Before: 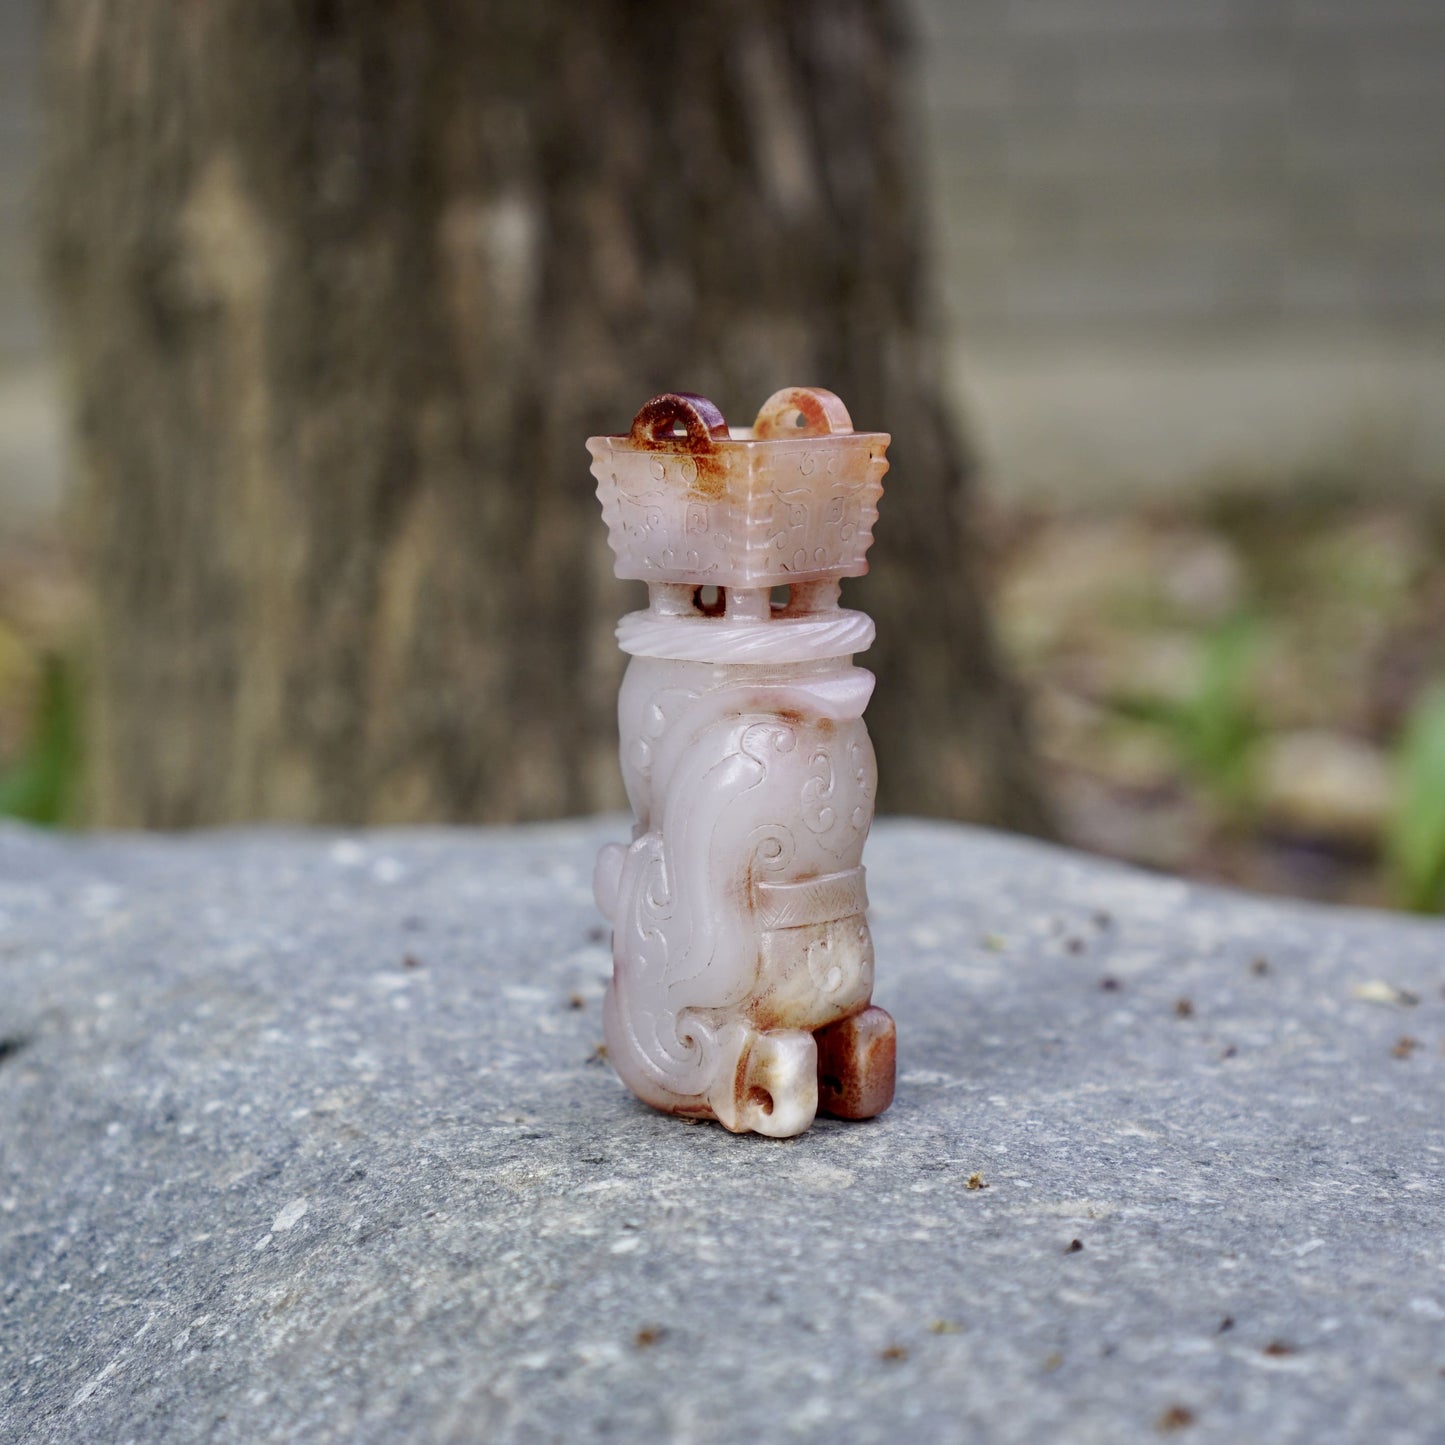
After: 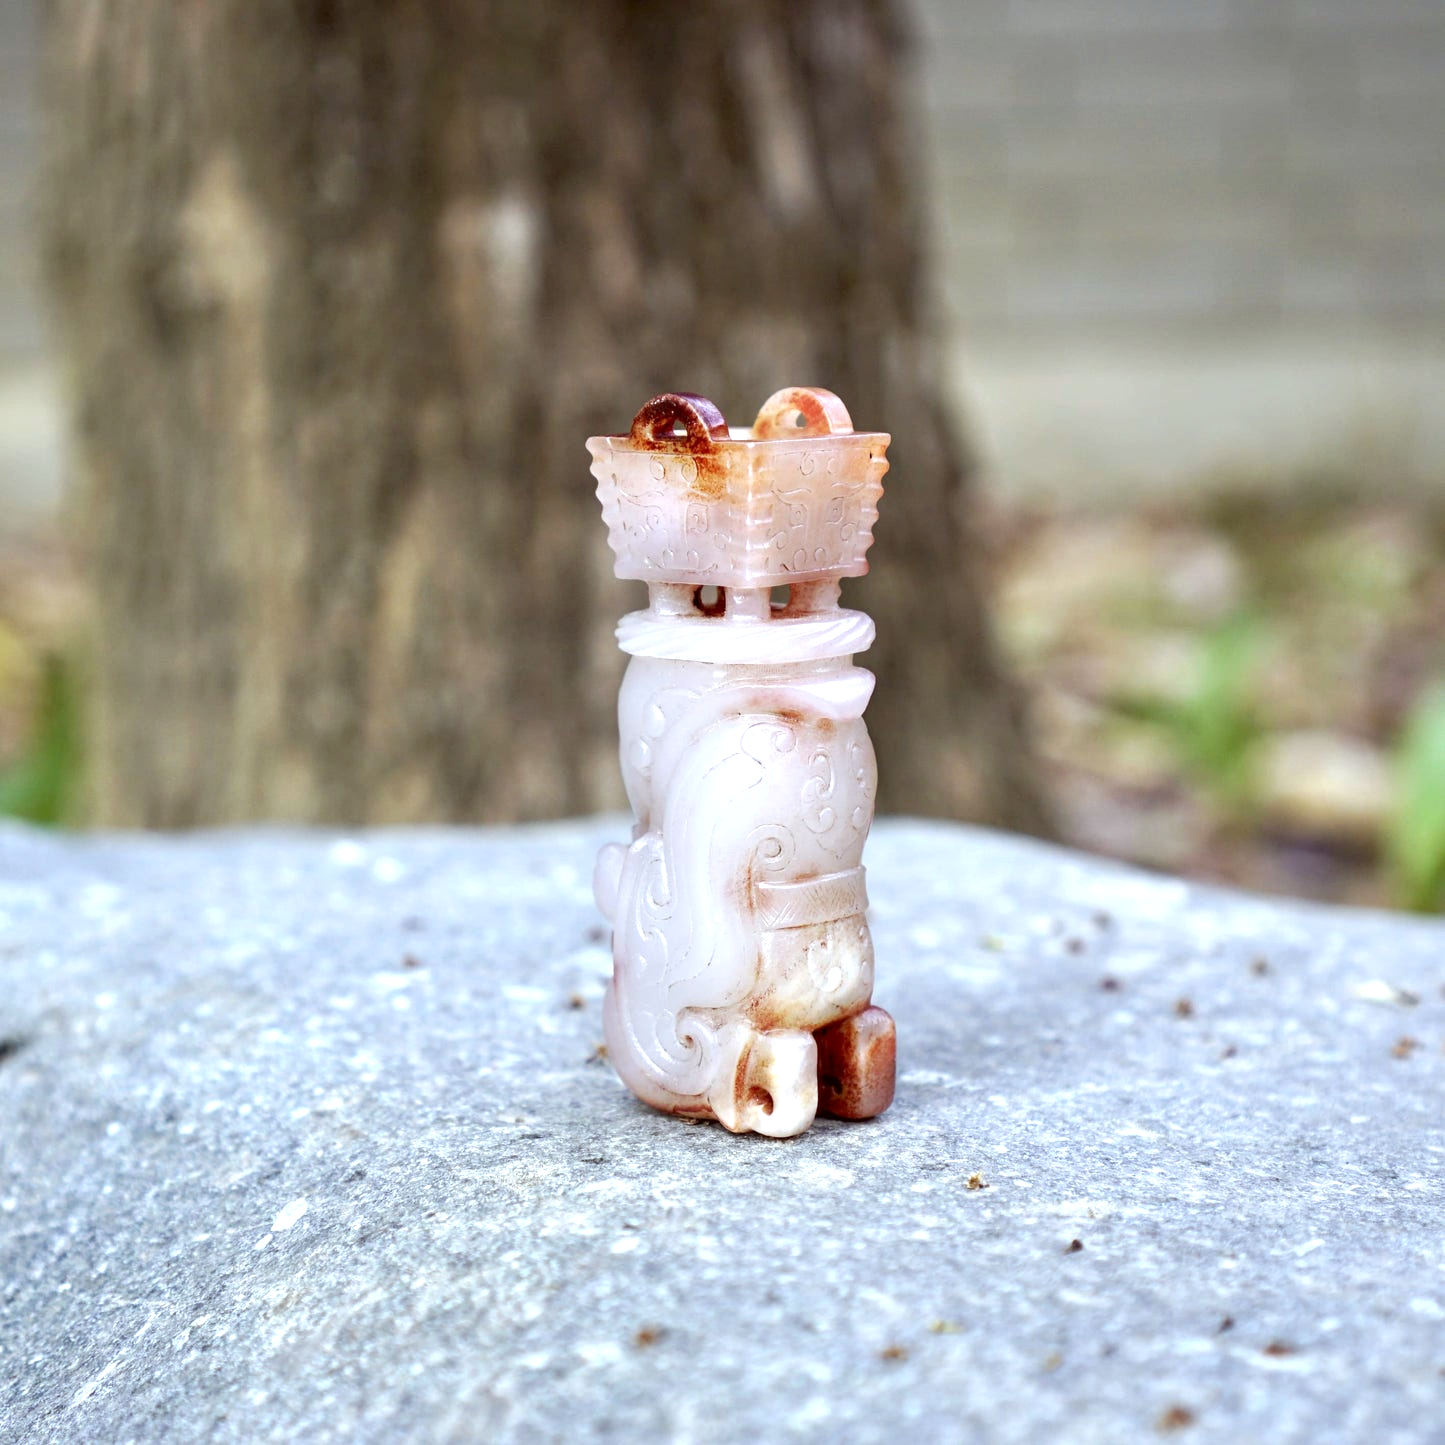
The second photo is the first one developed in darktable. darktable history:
color correction: highlights a* -3.28, highlights b* -6.24, shadows a* 3.1, shadows b* 5.19
exposure: exposure 0.95 EV, compensate highlight preservation false
